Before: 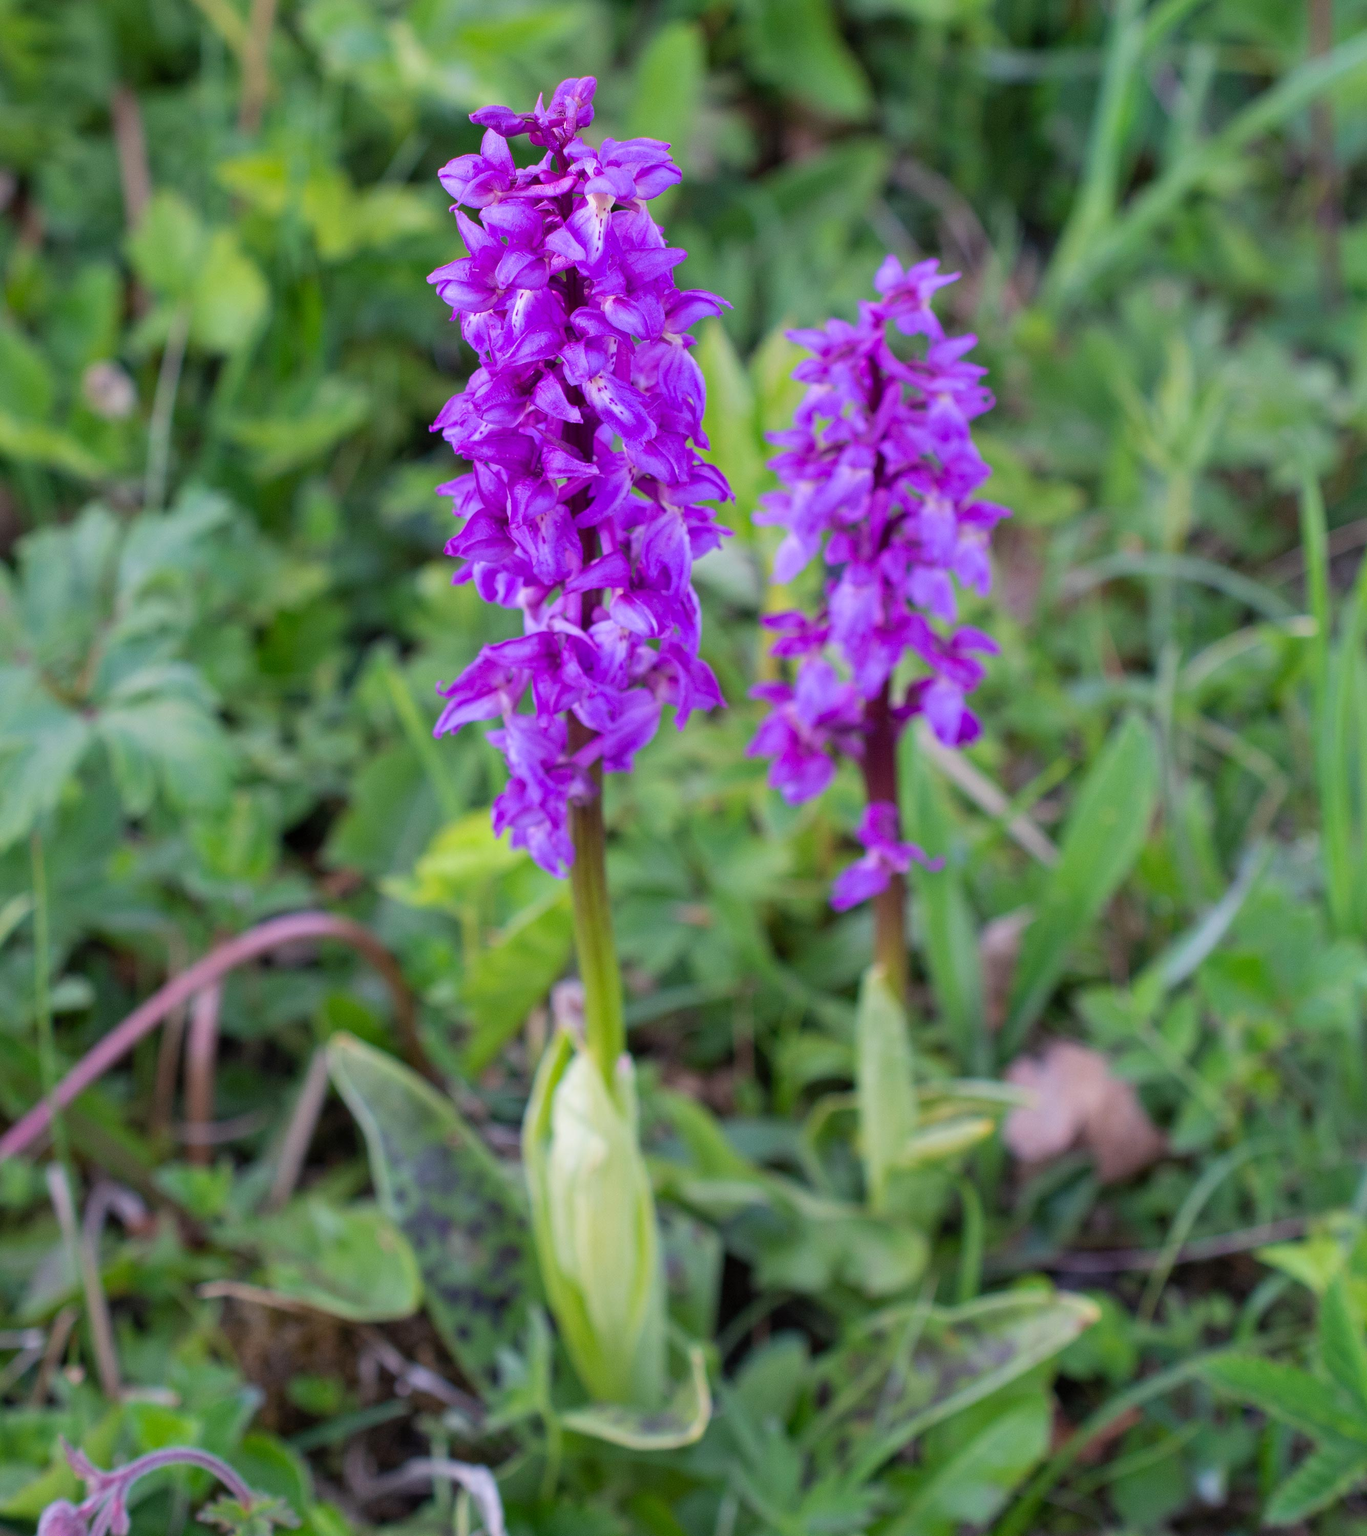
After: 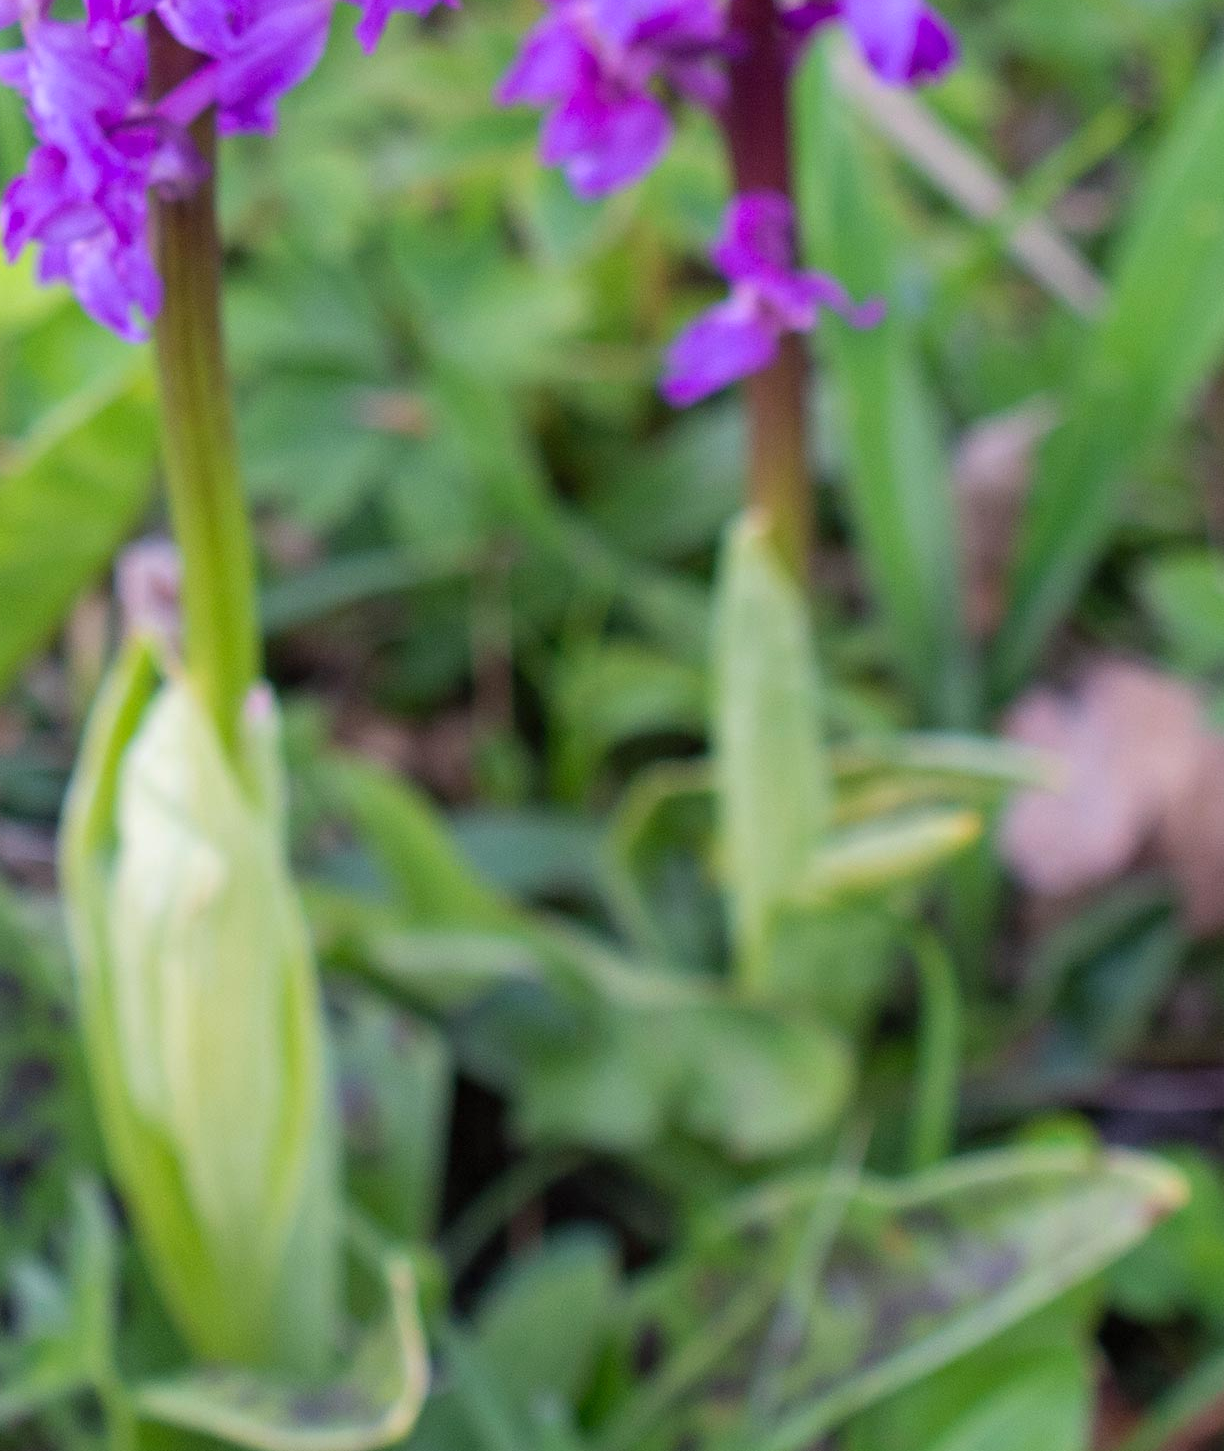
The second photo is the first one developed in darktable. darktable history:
crop: left 35.976%, top 45.819%, right 18.162%, bottom 5.807%
exposure: exposure 0.078 EV, compensate highlight preservation false
